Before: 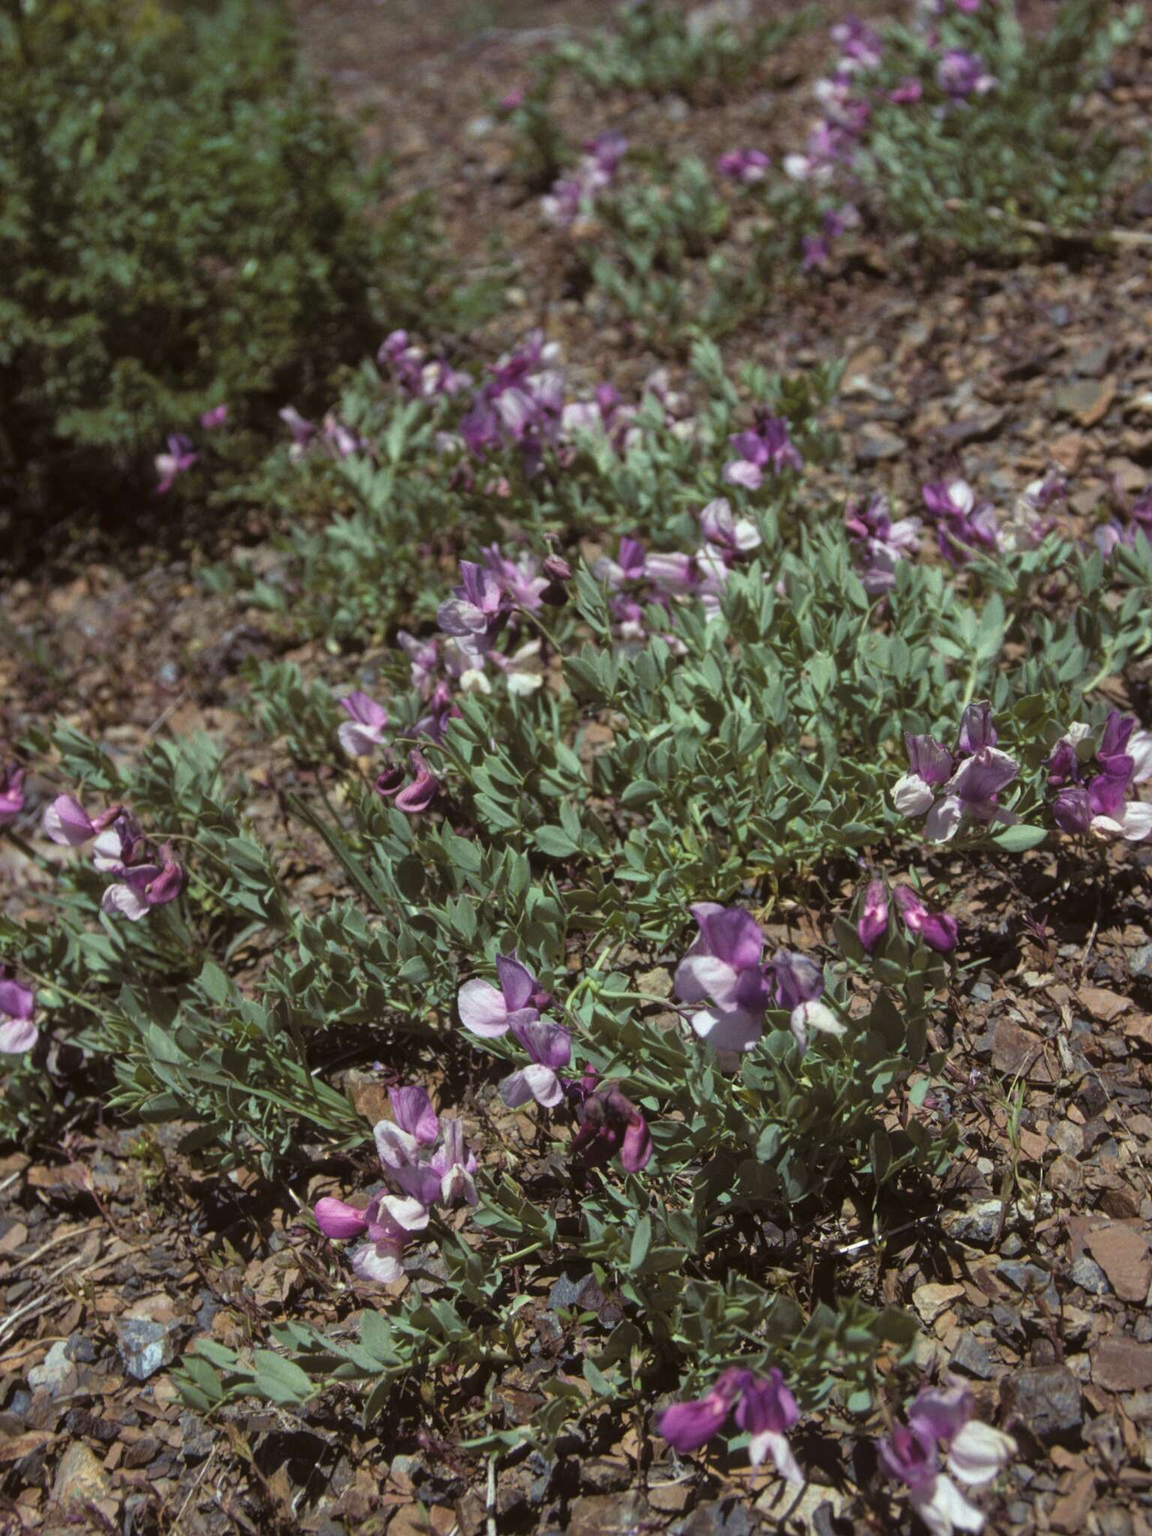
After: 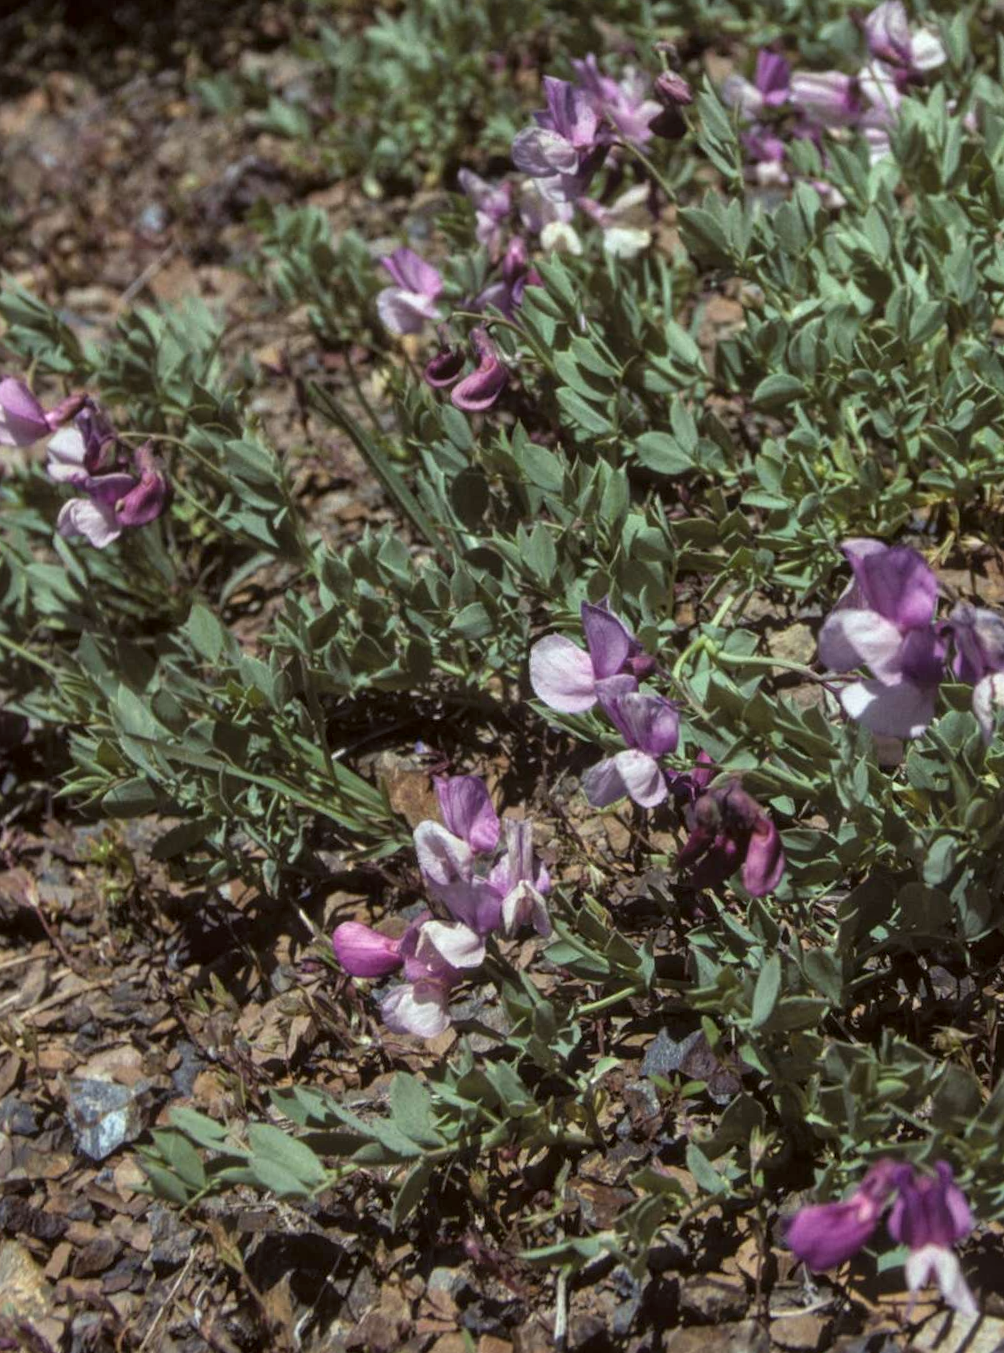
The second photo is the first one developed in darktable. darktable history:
crop and rotate: angle -1.14°, left 3.7%, top 32.161%, right 29.176%
local contrast: on, module defaults
